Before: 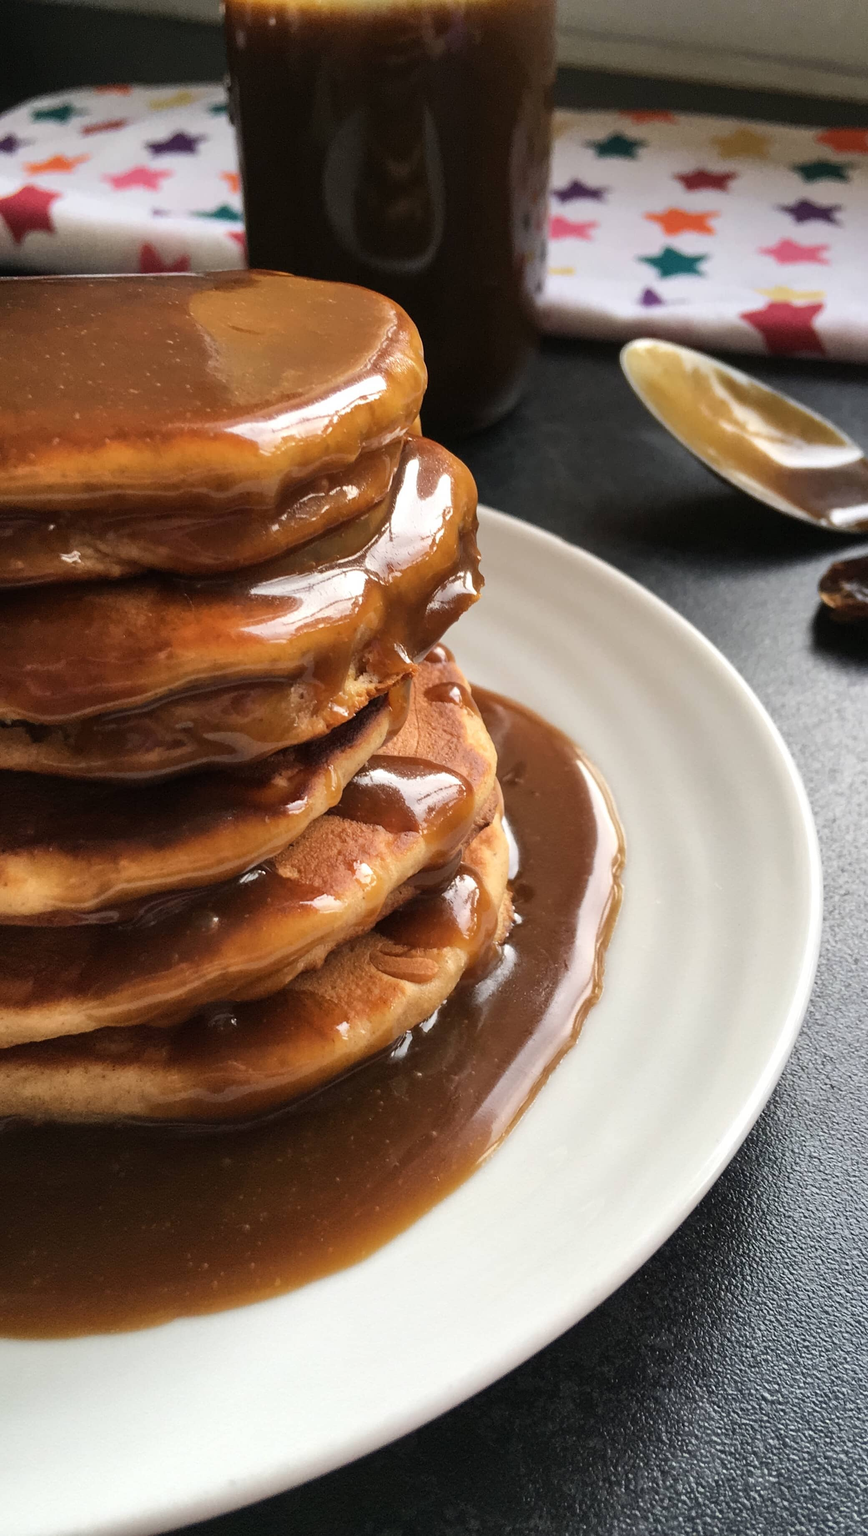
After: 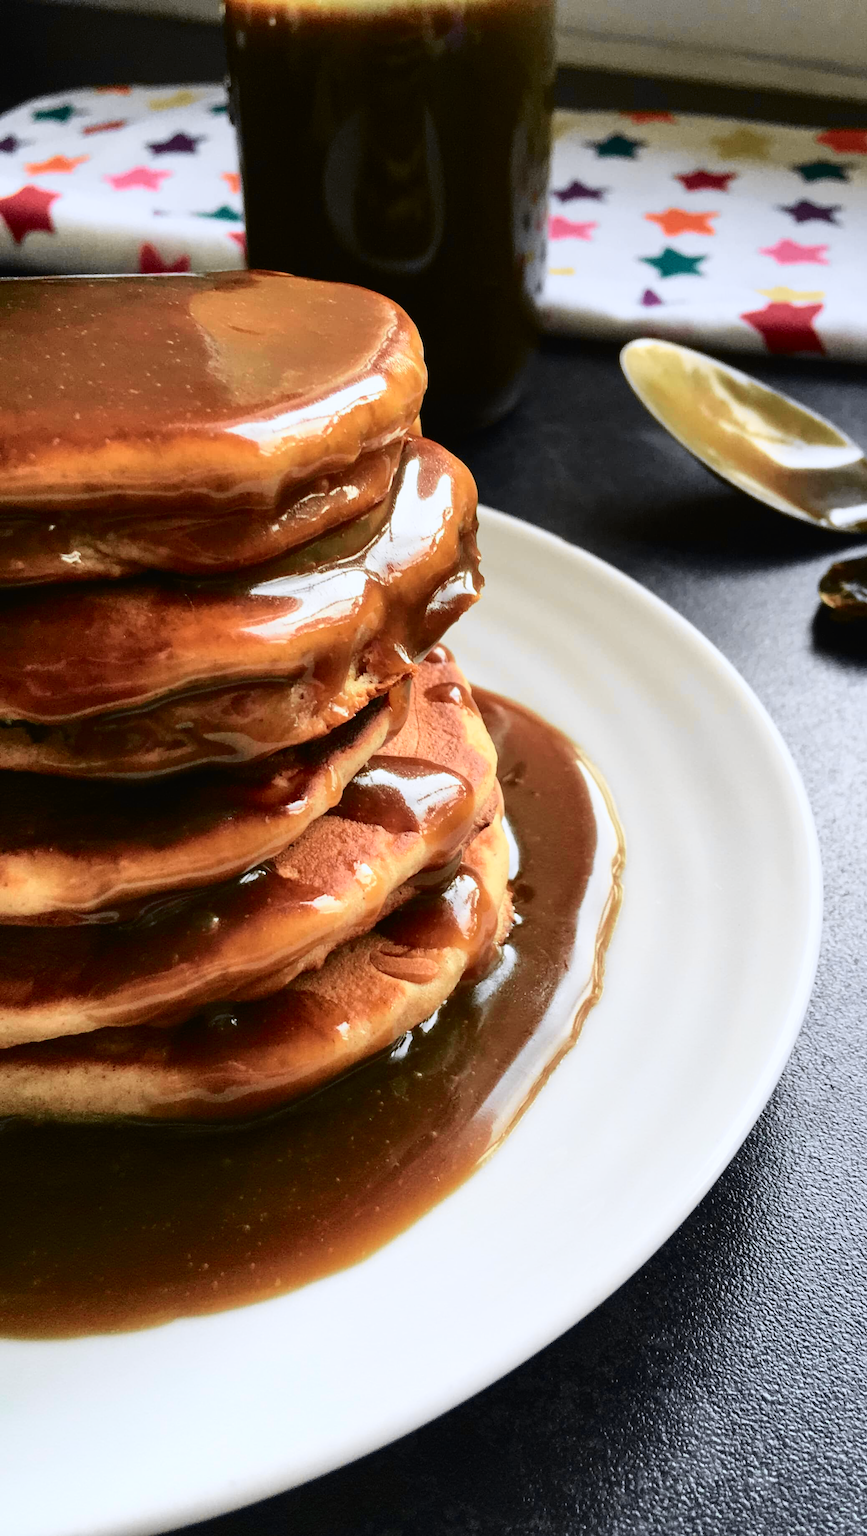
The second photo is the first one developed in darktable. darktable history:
tone curve: curves: ch0 [(0, 0.011) (0.053, 0.026) (0.174, 0.115) (0.398, 0.444) (0.673, 0.775) (0.829, 0.906) (0.991, 0.981)]; ch1 [(0, 0) (0.276, 0.206) (0.409, 0.383) (0.473, 0.458) (0.492, 0.499) (0.521, 0.502) (0.546, 0.543) (0.585, 0.617) (0.659, 0.686) (0.78, 0.8) (1, 1)]; ch2 [(0, 0) (0.438, 0.449) (0.473, 0.469) (0.503, 0.5) (0.523, 0.538) (0.562, 0.598) (0.612, 0.635) (0.695, 0.713) (1, 1)], color space Lab, independent channels, preserve colors none
white balance: red 0.967, blue 1.049
